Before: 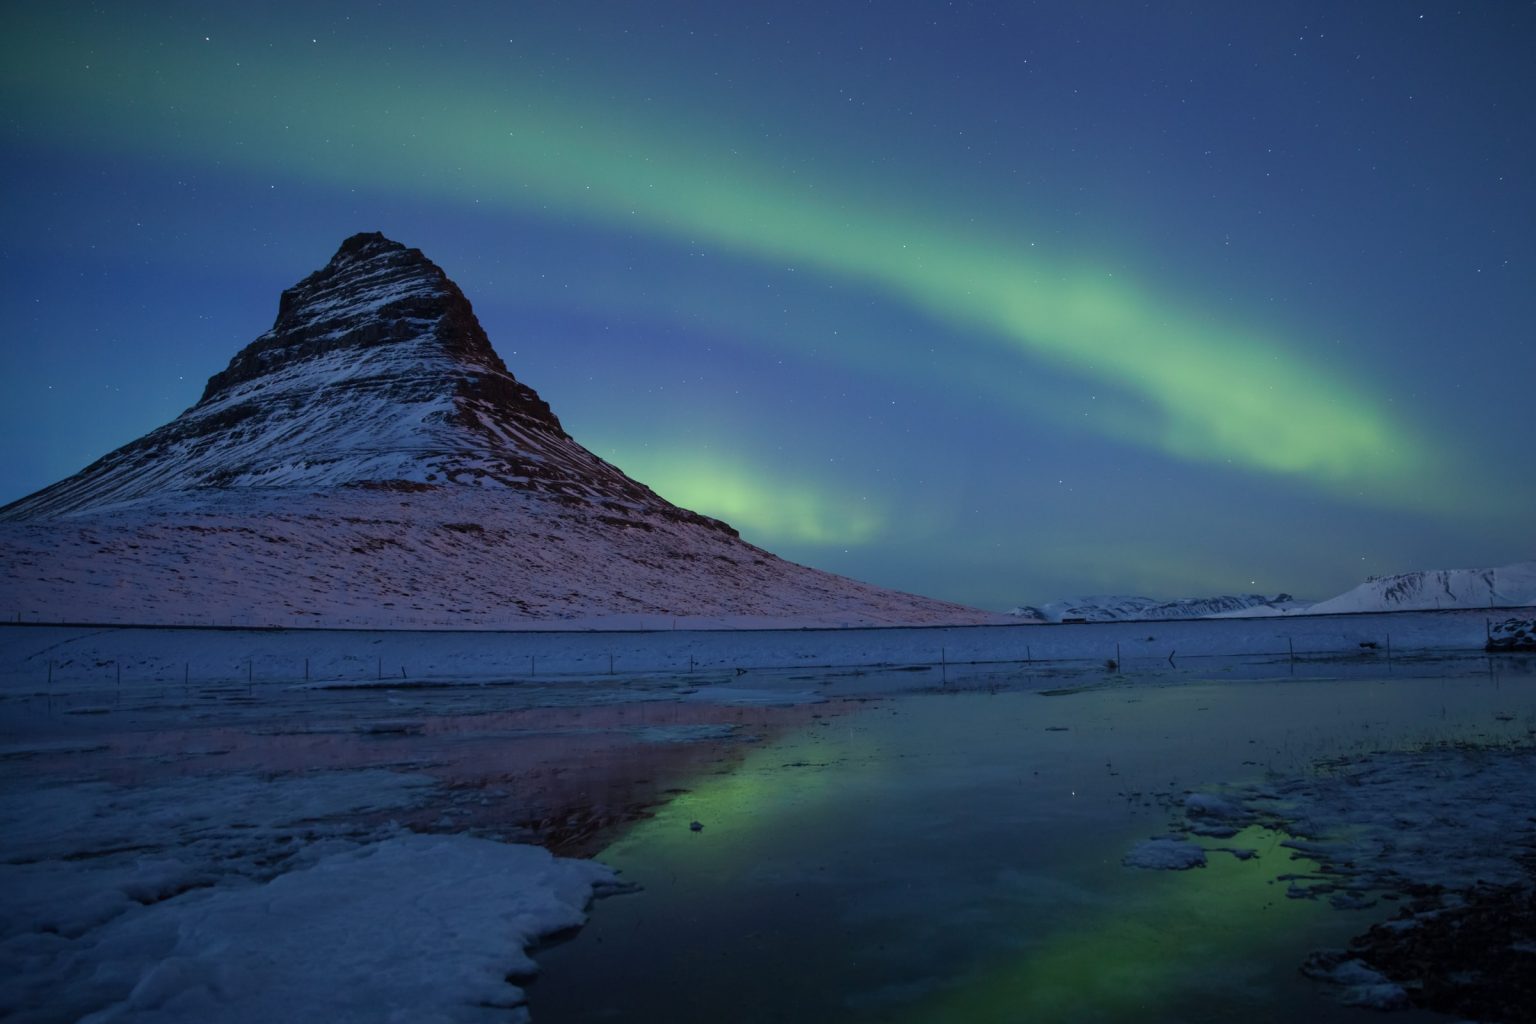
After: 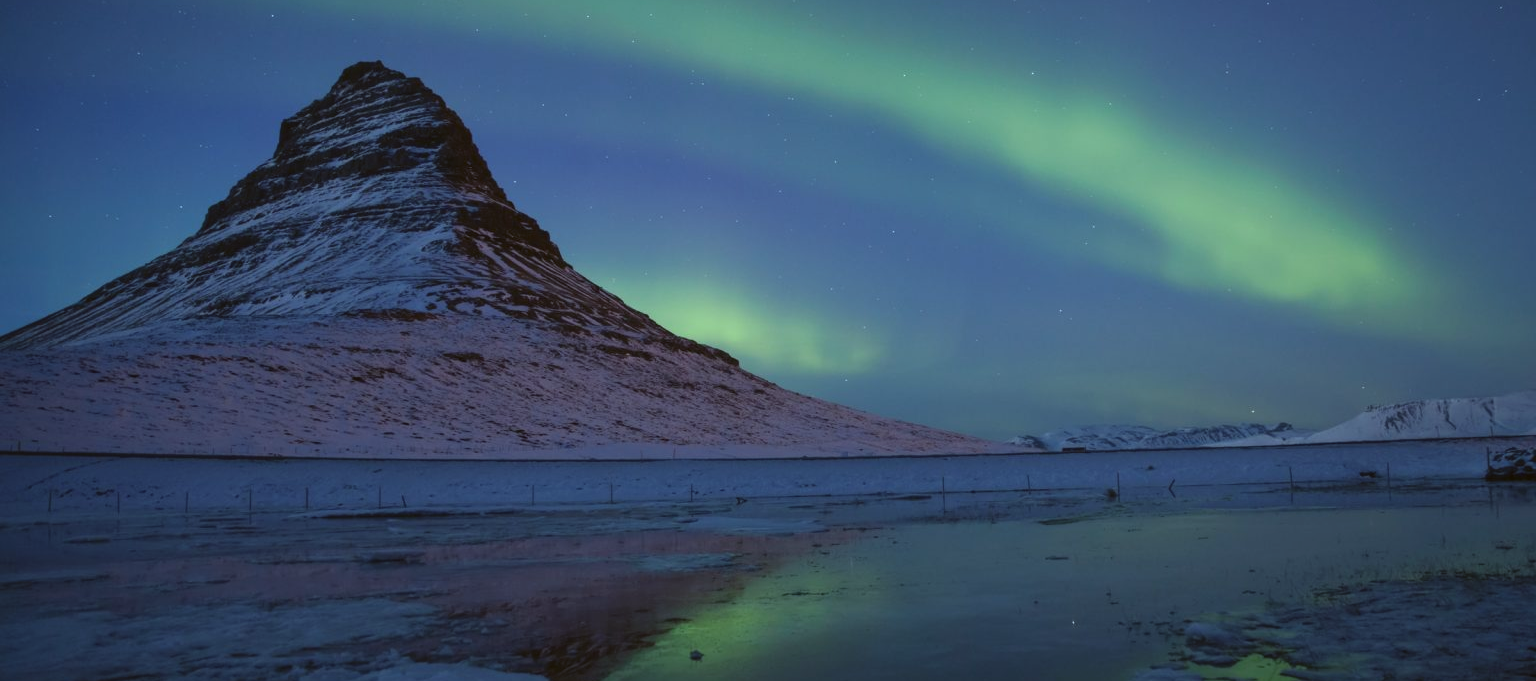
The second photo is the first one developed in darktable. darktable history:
crop: top 16.727%, bottom 16.727%
color balance: lift [1.004, 1.002, 1.002, 0.998], gamma [1, 1.007, 1.002, 0.993], gain [1, 0.977, 1.013, 1.023], contrast -3.64%
